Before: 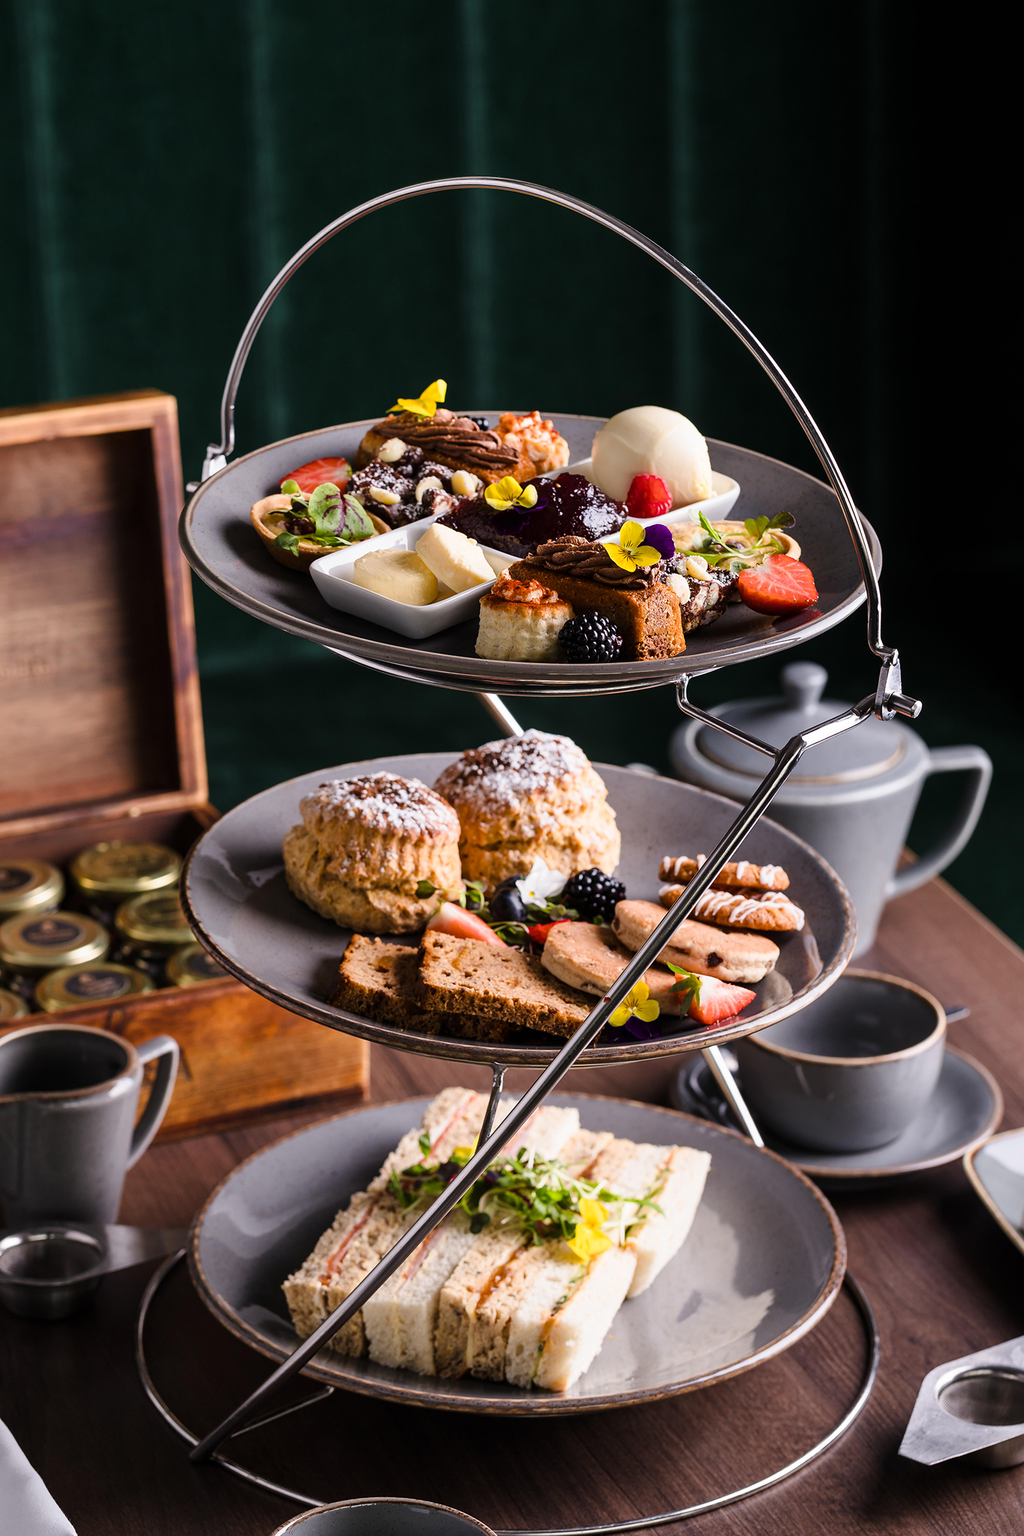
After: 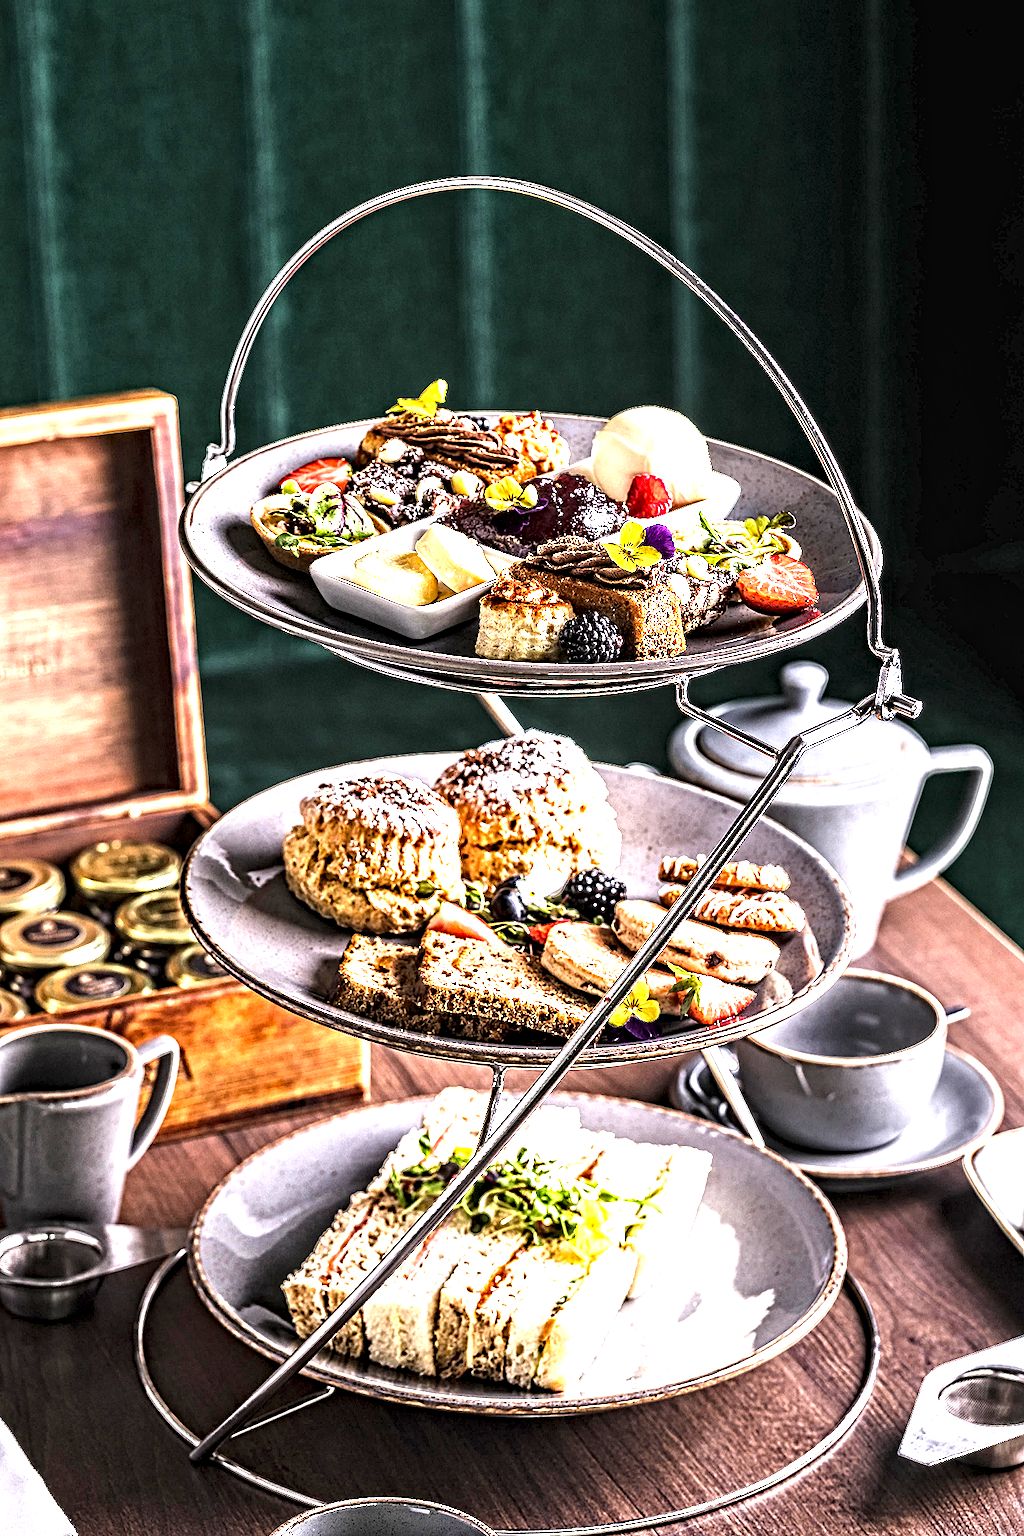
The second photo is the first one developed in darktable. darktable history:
contrast equalizer: octaves 7, y [[0.406, 0.494, 0.589, 0.753, 0.877, 0.999], [0.5 ×6], [0.5 ×6], [0 ×6], [0 ×6]]
exposure: black level correction 0, exposure 1.741 EV, compensate exposure bias true, compensate highlight preservation false
